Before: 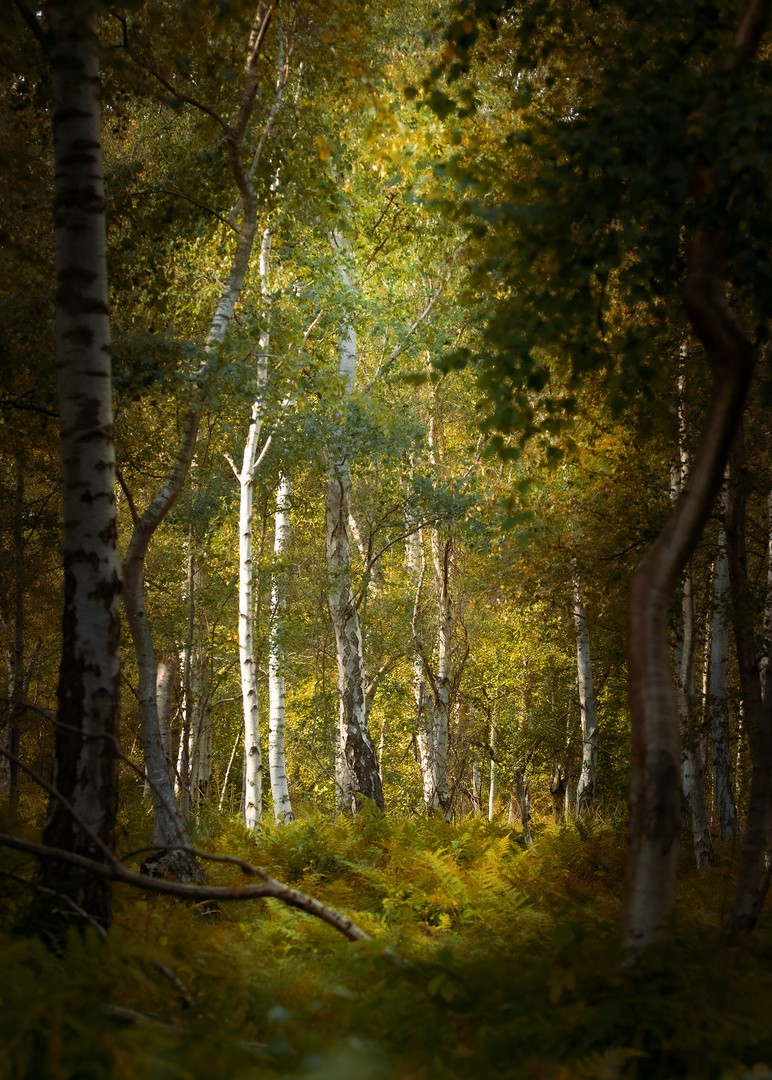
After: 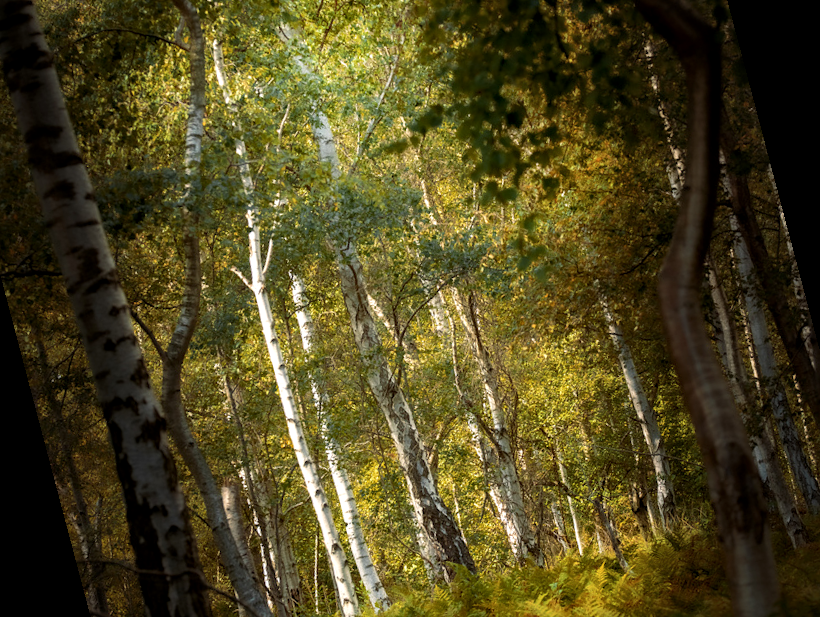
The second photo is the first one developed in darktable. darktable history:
rotate and perspective: rotation -14.8°, crop left 0.1, crop right 0.903, crop top 0.25, crop bottom 0.748
local contrast: detail 130%
